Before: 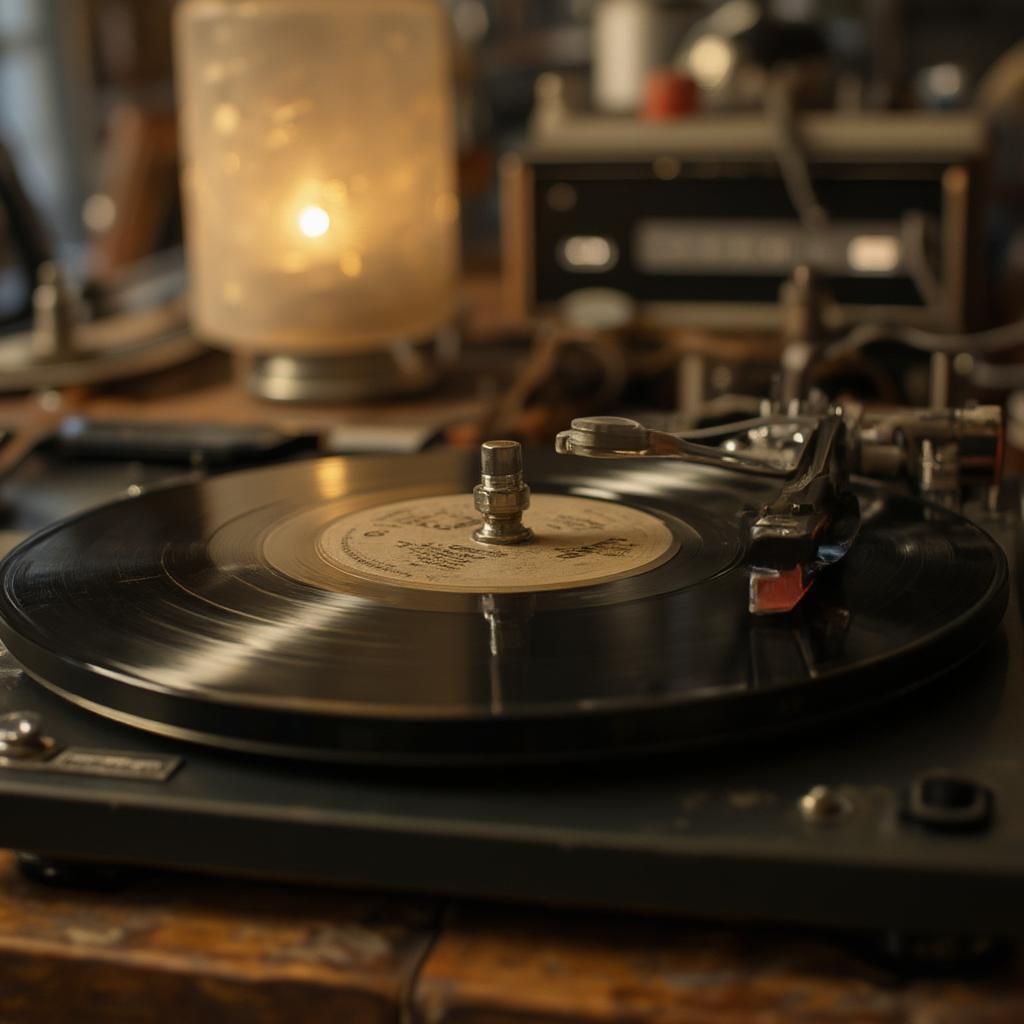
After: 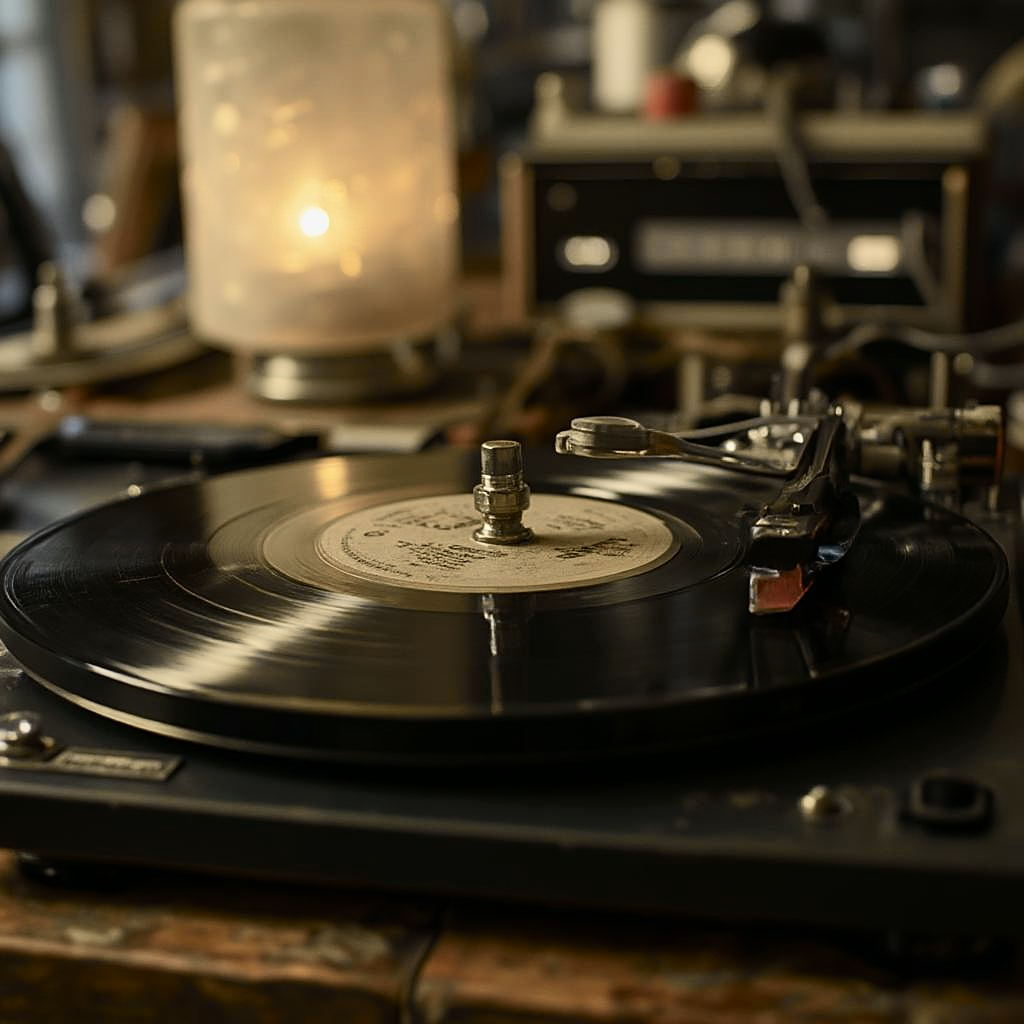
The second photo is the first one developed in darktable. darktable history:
levels: mode automatic
tone curve: curves: ch0 [(0, 0) (0.078, 0.052) (0.236, 0.22) (0.427, 0.472) (0.508, 0.586) (0.654, 0.742) (0.793, 0.851) (0.994, 0.974)]; ch1 [(0, 0) (0.161, 0.092) (0.35, 0.33) (0.392, 0.392) (0.456, 0.456) (0.505, 0.502) (0.537, 0.518) (0.553, 0.534) (0.602, 0.579) (0.718, 0.718) (1, 1)]; ch2 [(0, 0) (0.346, 0.362) (0.411, 0.412) (0.502, 0.502) (0.531, 0.521) (0.586, 0.59) (0.621, 0.604) (1, 1)], color space Lab, independent channels, preserve colors none
sharpen: on, module defaults
